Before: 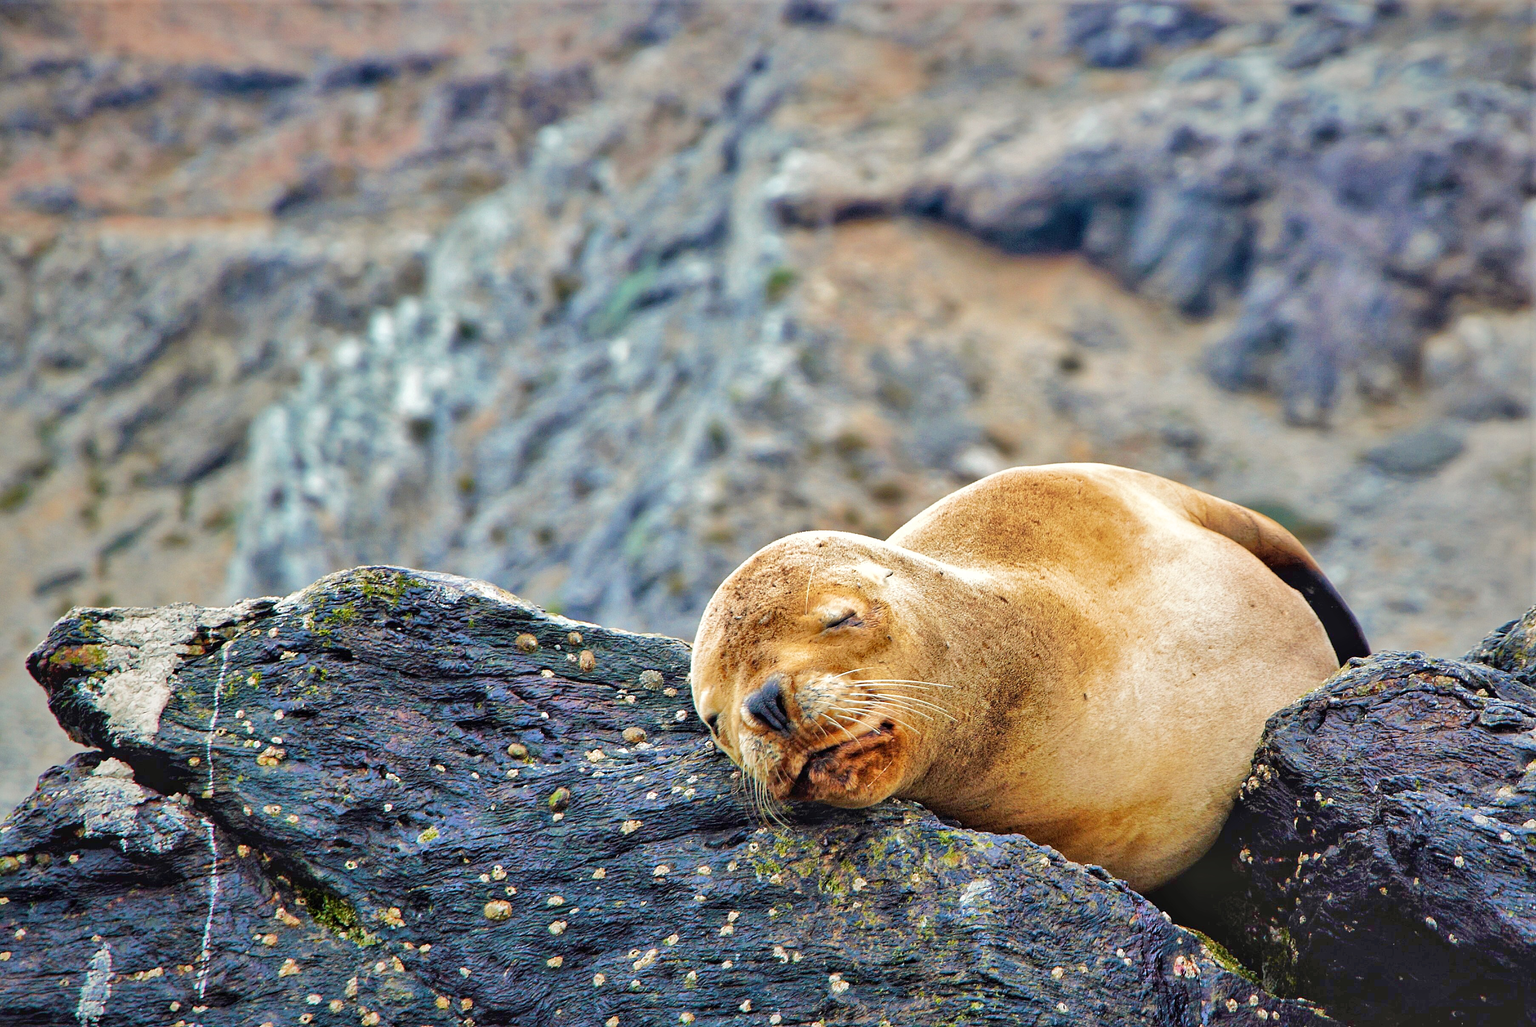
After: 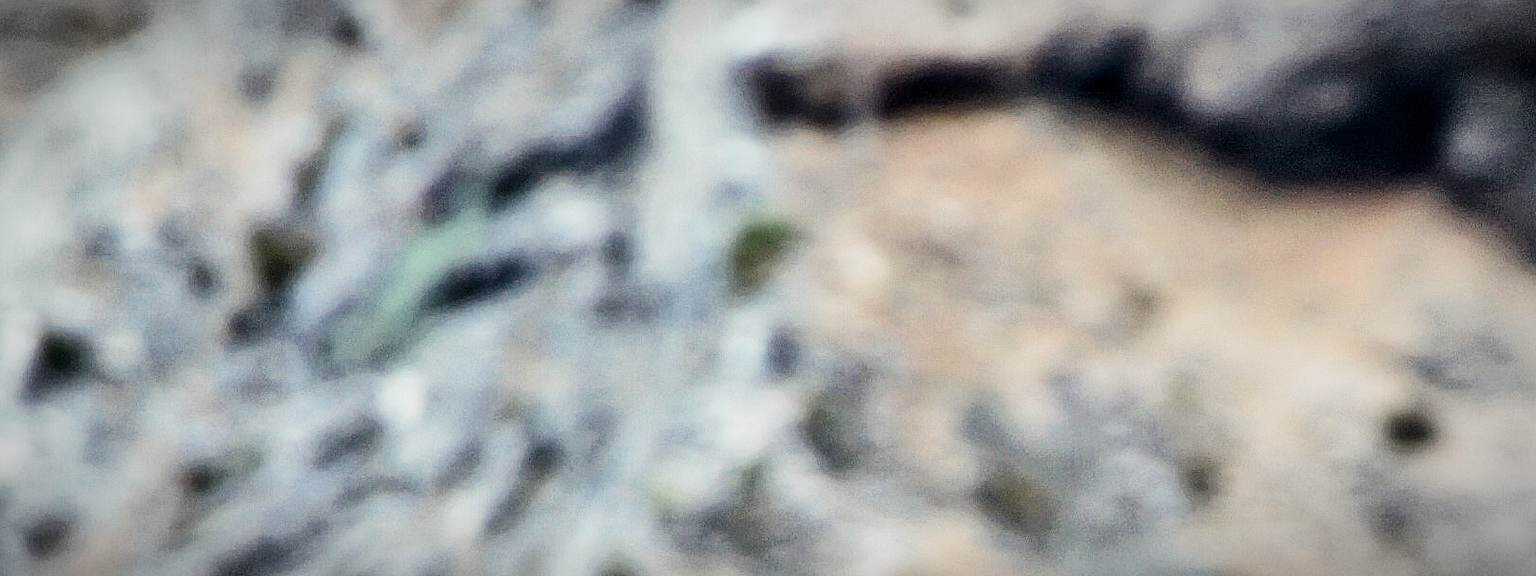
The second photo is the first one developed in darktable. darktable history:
crop: left 28.64%, top 16.832%, right 26.637%, bottom 58.055%
shadows and highlights: radius 125.46, shadows 30.51, highlights -30.51, low approximation 0.01, soften with gaussian
contrast brightness saturation: contrast 0.25, saturation -0.31
filmic rgb: black relative exposure -5 EV, hardness 2.88, contrast 1.4, highlights saturation mix -30%
vignetting: fall-off start 87%, automatic ratio true
